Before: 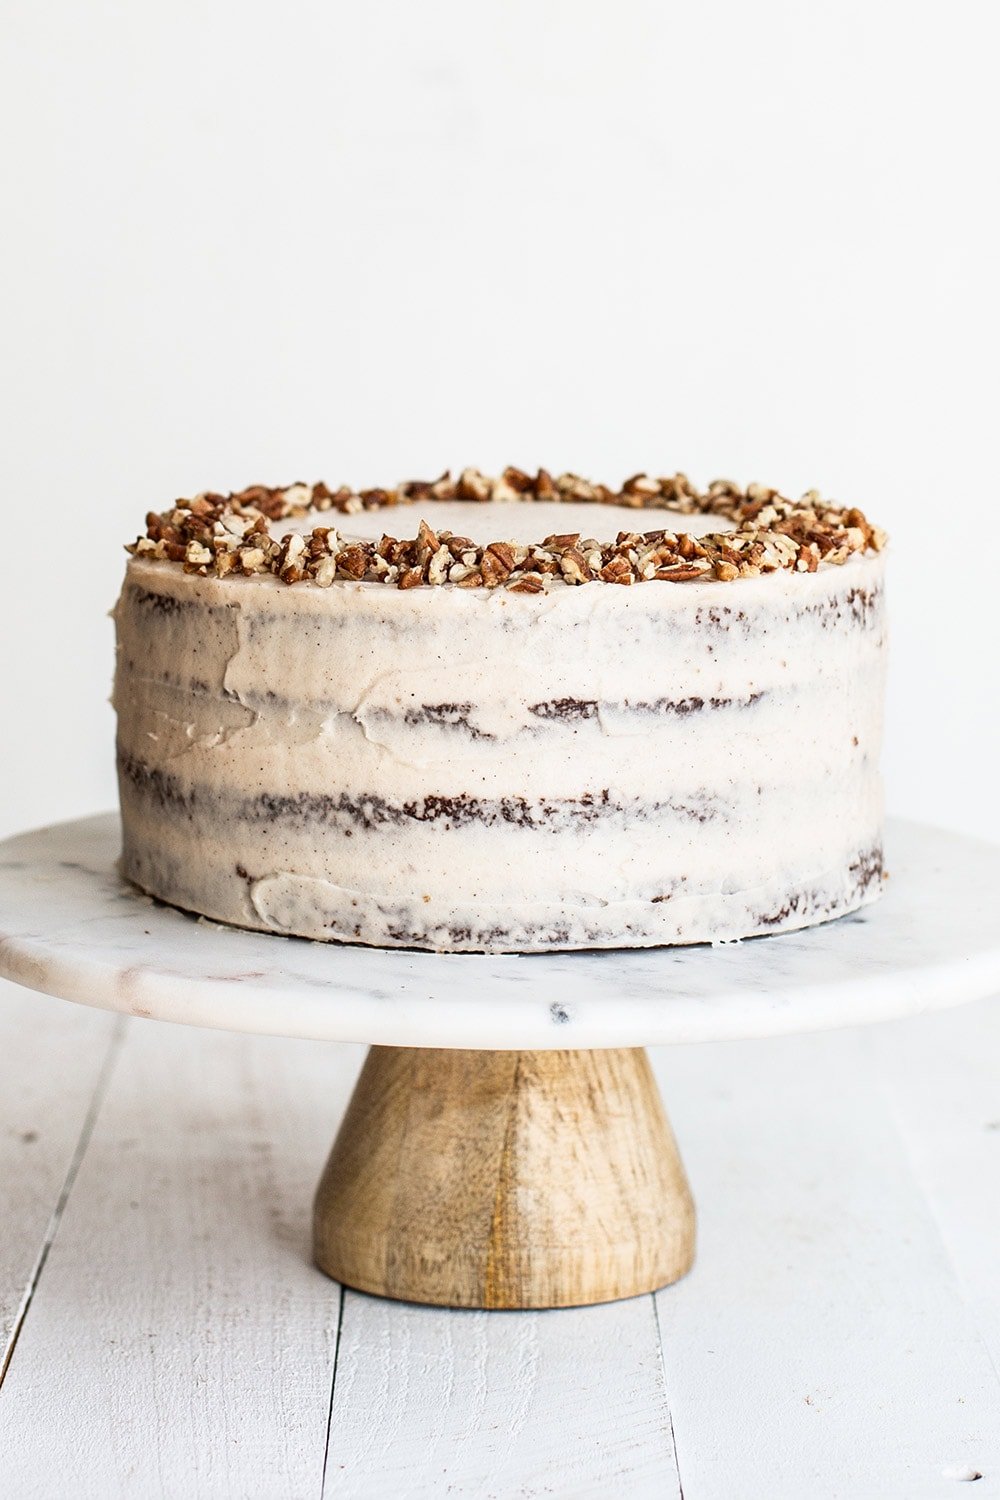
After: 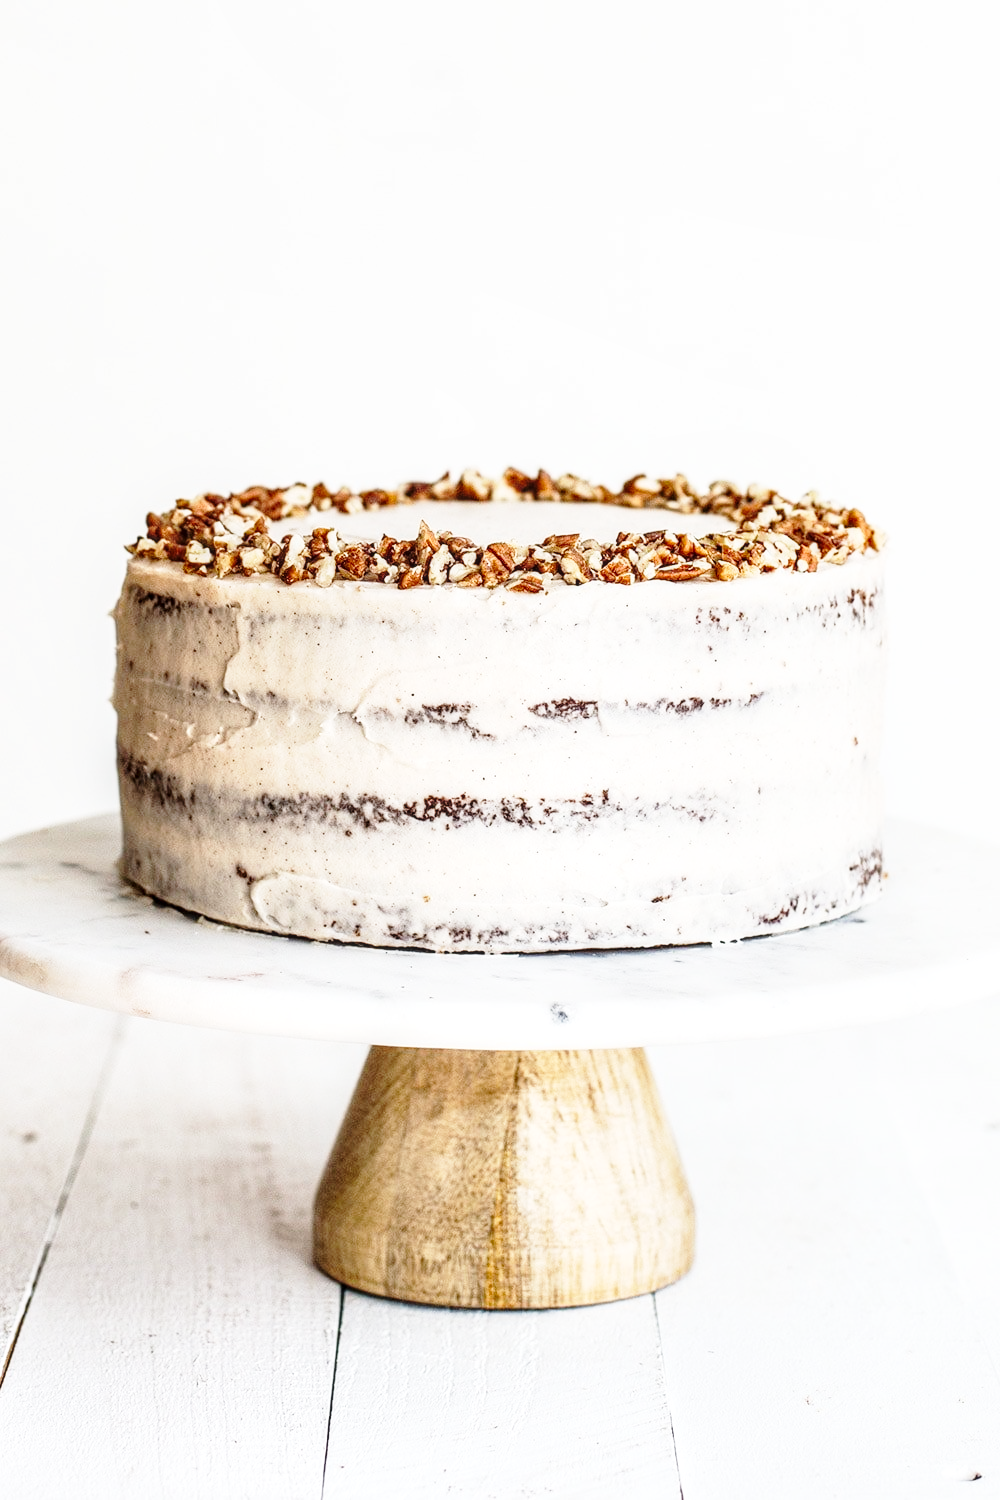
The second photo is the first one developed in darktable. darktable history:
local contrast: on, module defaults
base curve: curves: ch0 [(0, 0) (0.028, 0.03) (0.121, 0.232) (0.46, 0.748) (0.859, 0.968) (1, 1)], preserve colors none
